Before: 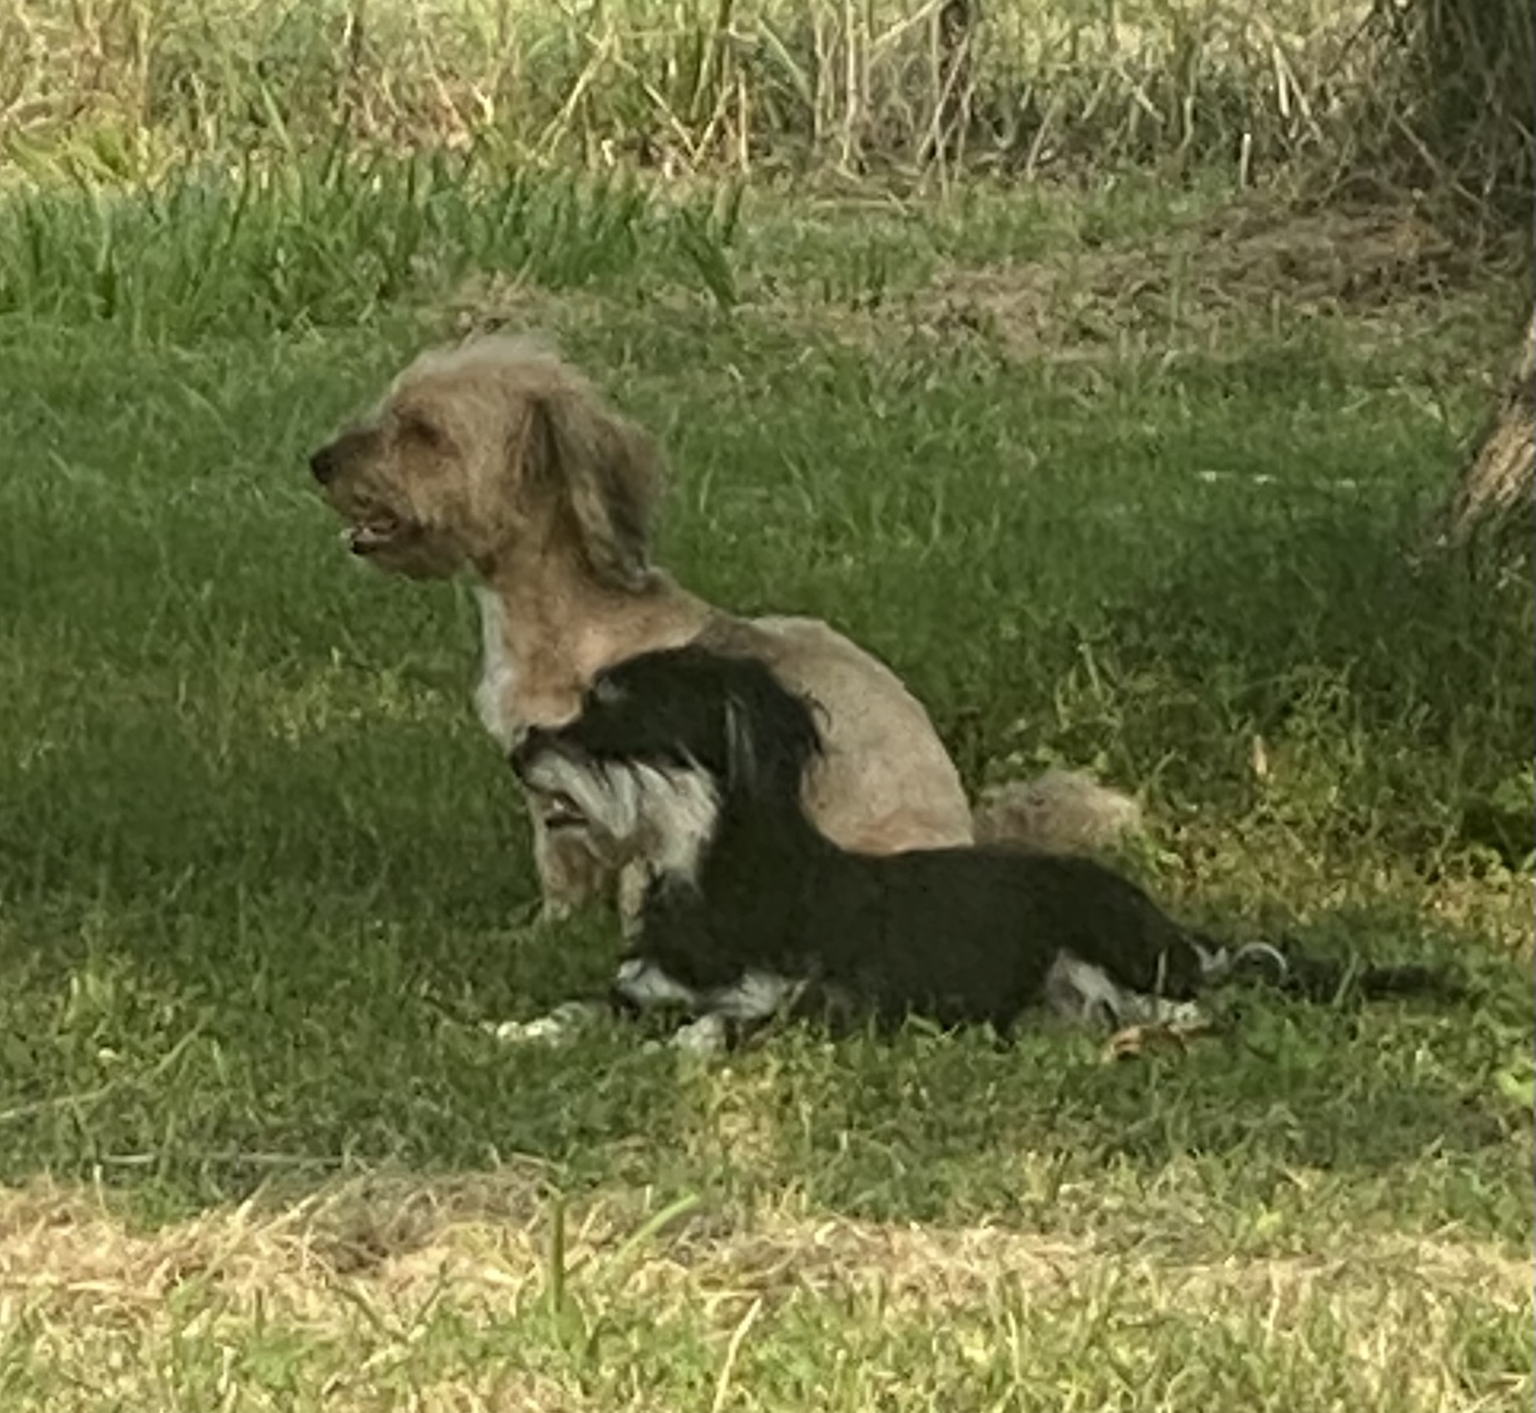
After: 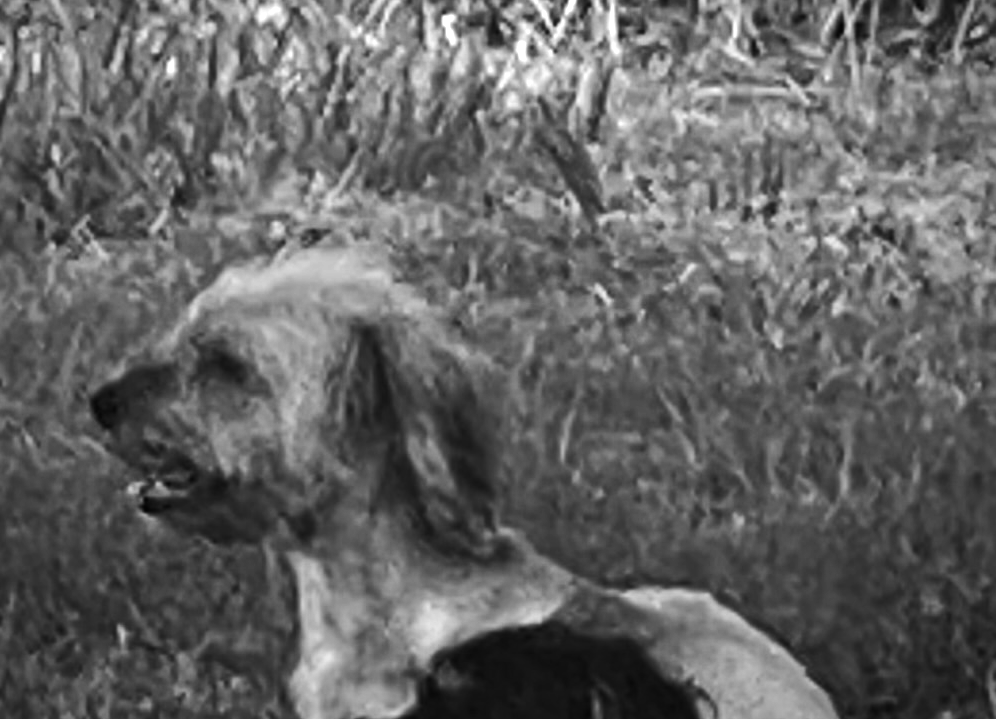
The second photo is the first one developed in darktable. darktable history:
monochrome: on, module defaults
vignetting: automatic ratio true
crop: left 15.306%, top 9.065%, right 30.789%, bottom 48.638%
tone equalizer: -8 EV -1.08 EV, -7 EV -1.01 EV, -6 EV -0.867 EV, -5 EV -0.578 EV, -3 EV 0.578 EV, -2 EV 0.867 EV, -1 EV 1.01 EV, +0 EV 1.08 EV, edges refinement/feathering 500, mask exposure compensation -1.57 EV, preserve details no
